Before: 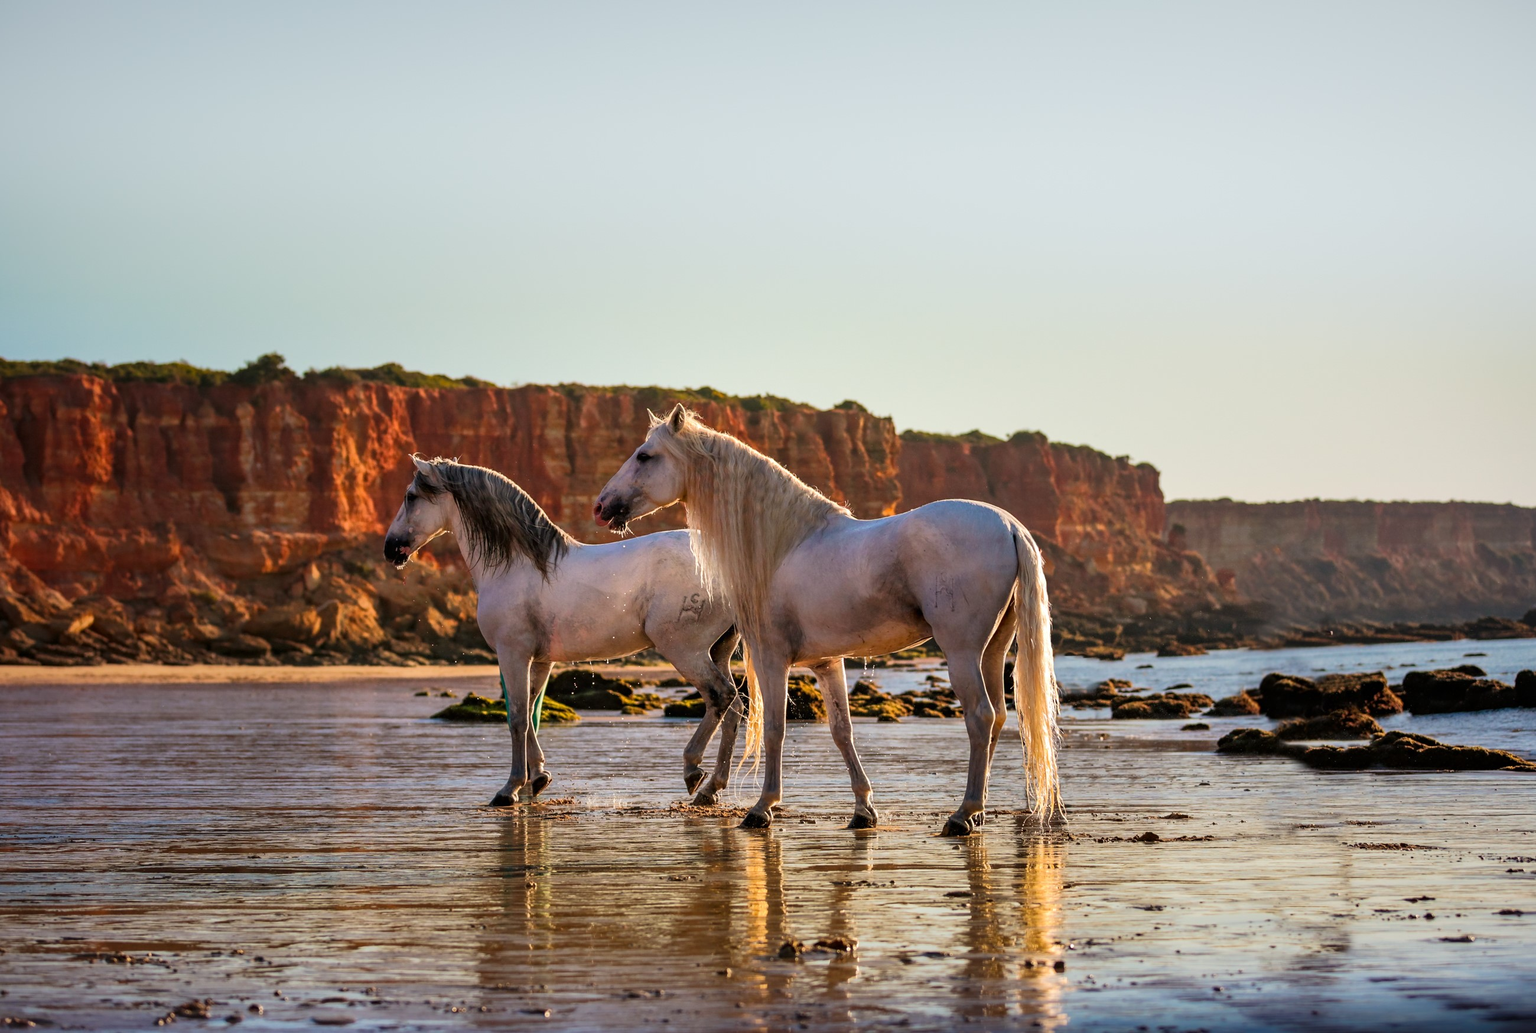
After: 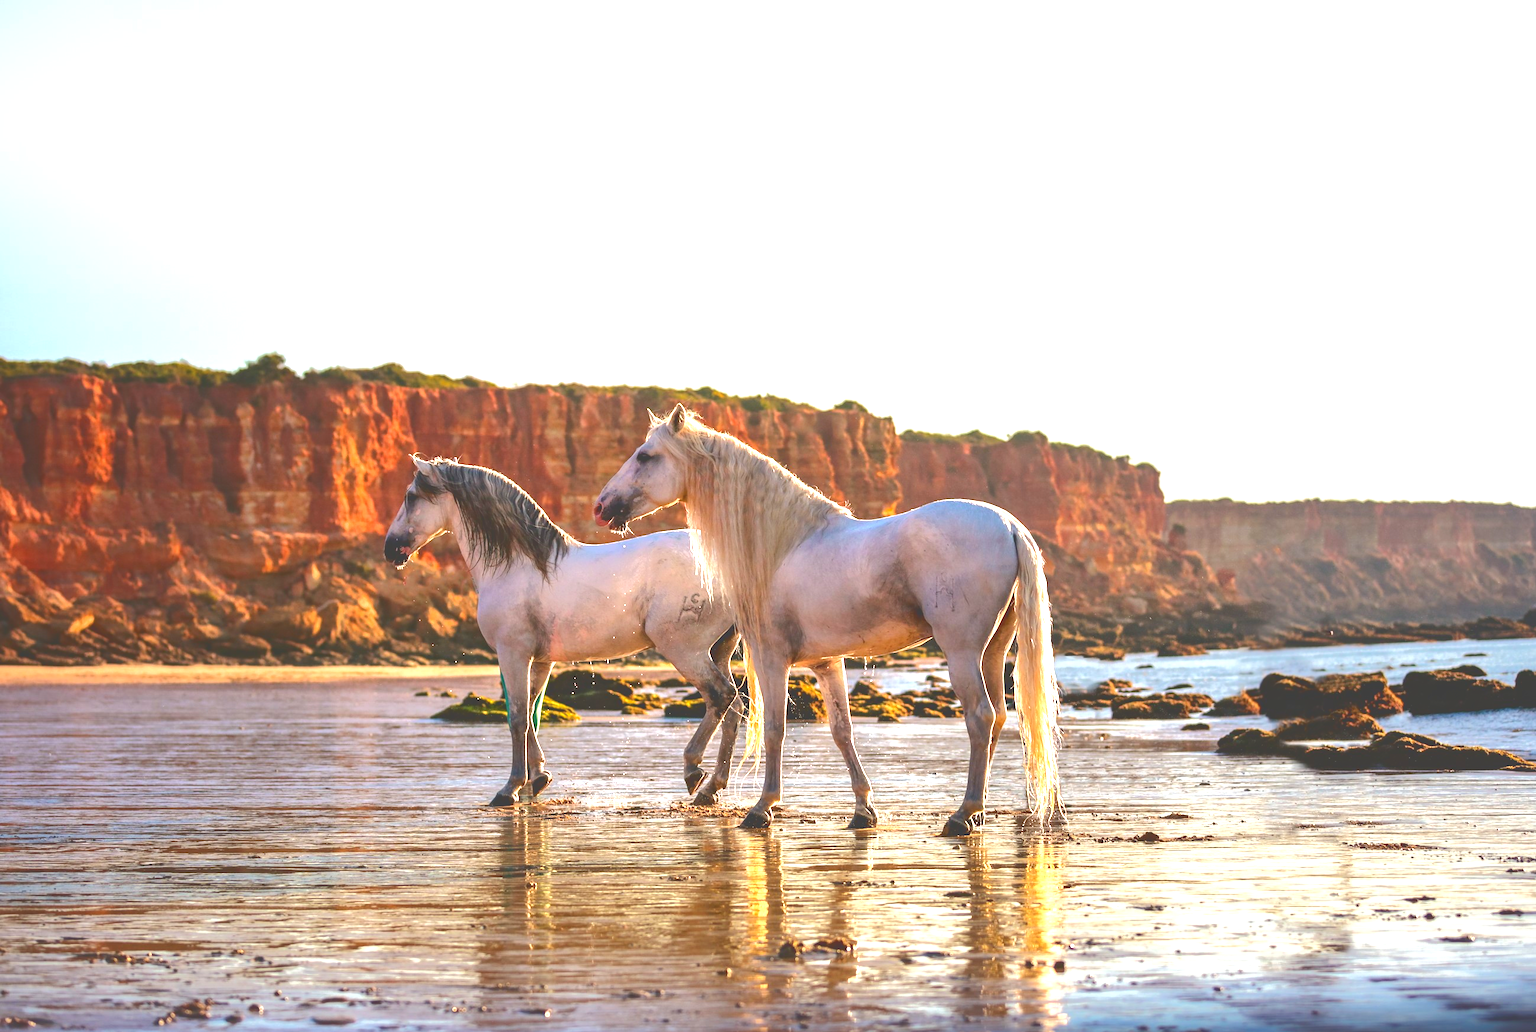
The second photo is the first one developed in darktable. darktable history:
tone curve: curves: ch0 [(0, 0) (0.003, 0.264) (0.011, 0.264) (0.025, 0.265) (0.044, 0.269) (0.069, 0.273) (0.1, 0.28) (0.136, 0.292) (0.177, 0.309) (0.224, 0.336) (0.277, 0.371) (0.335, 0.412) (0.399, 0.469) (0.468, 0.533) (0.543, 0.595) (0.623, 0.66) (0.709, 0.73) (0.801, 0.8) (0.898, 0.854) (1, 1)], color space Lab, independent channels, preserve colors none
exposure: black level correction 0, exposure 1.1 EV, compensate highlight preservation false
